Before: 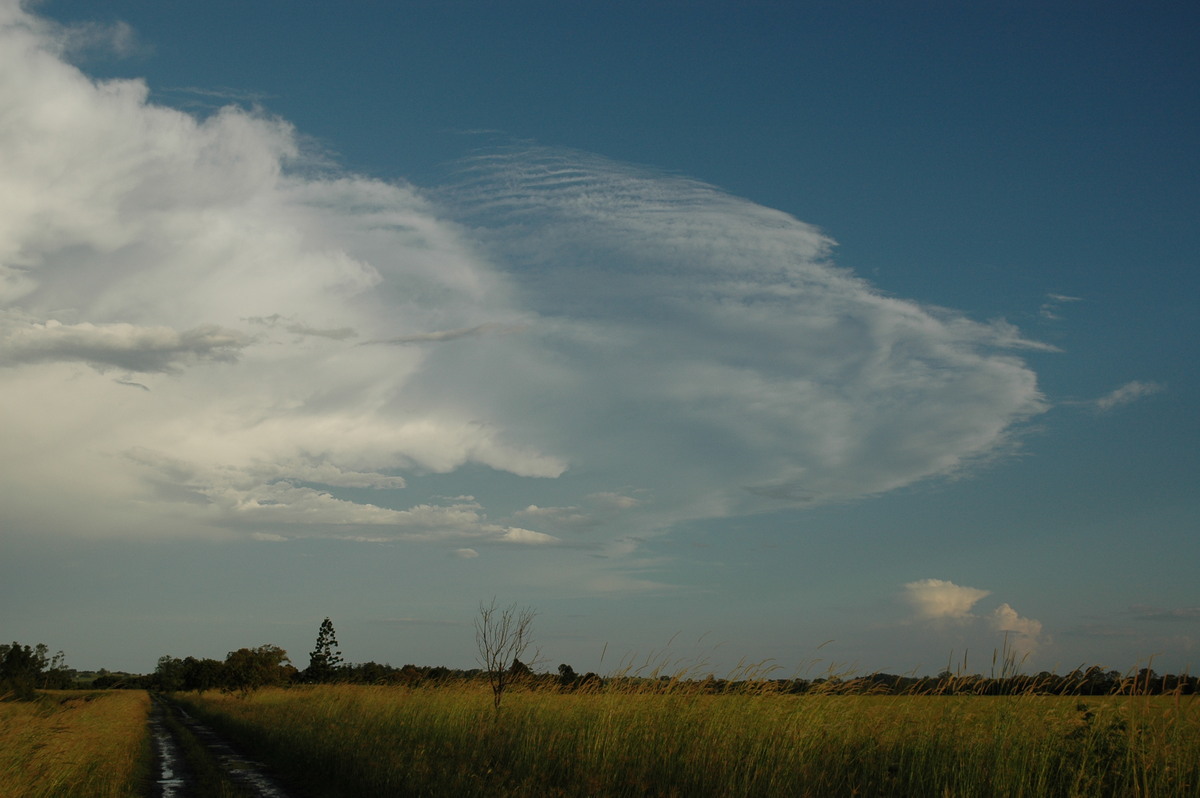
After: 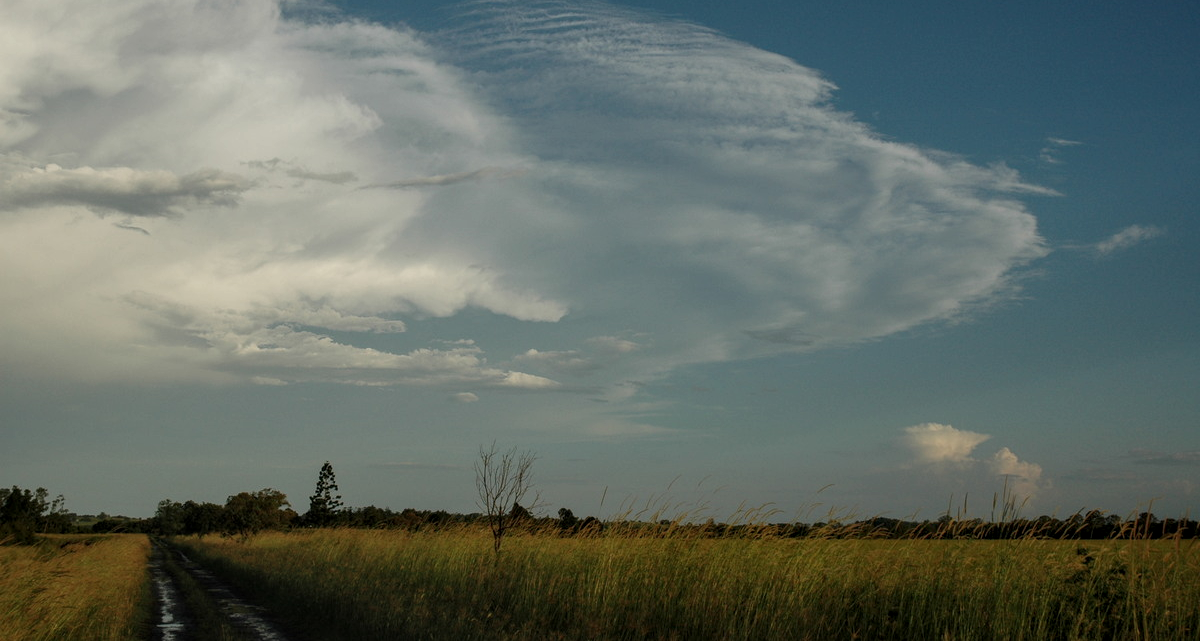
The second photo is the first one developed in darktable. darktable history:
local contrast: highlights 6%, shadows 1%, detail 133%
crop and rotate: top 19.56%
exposure: compensate highlight preservation false
